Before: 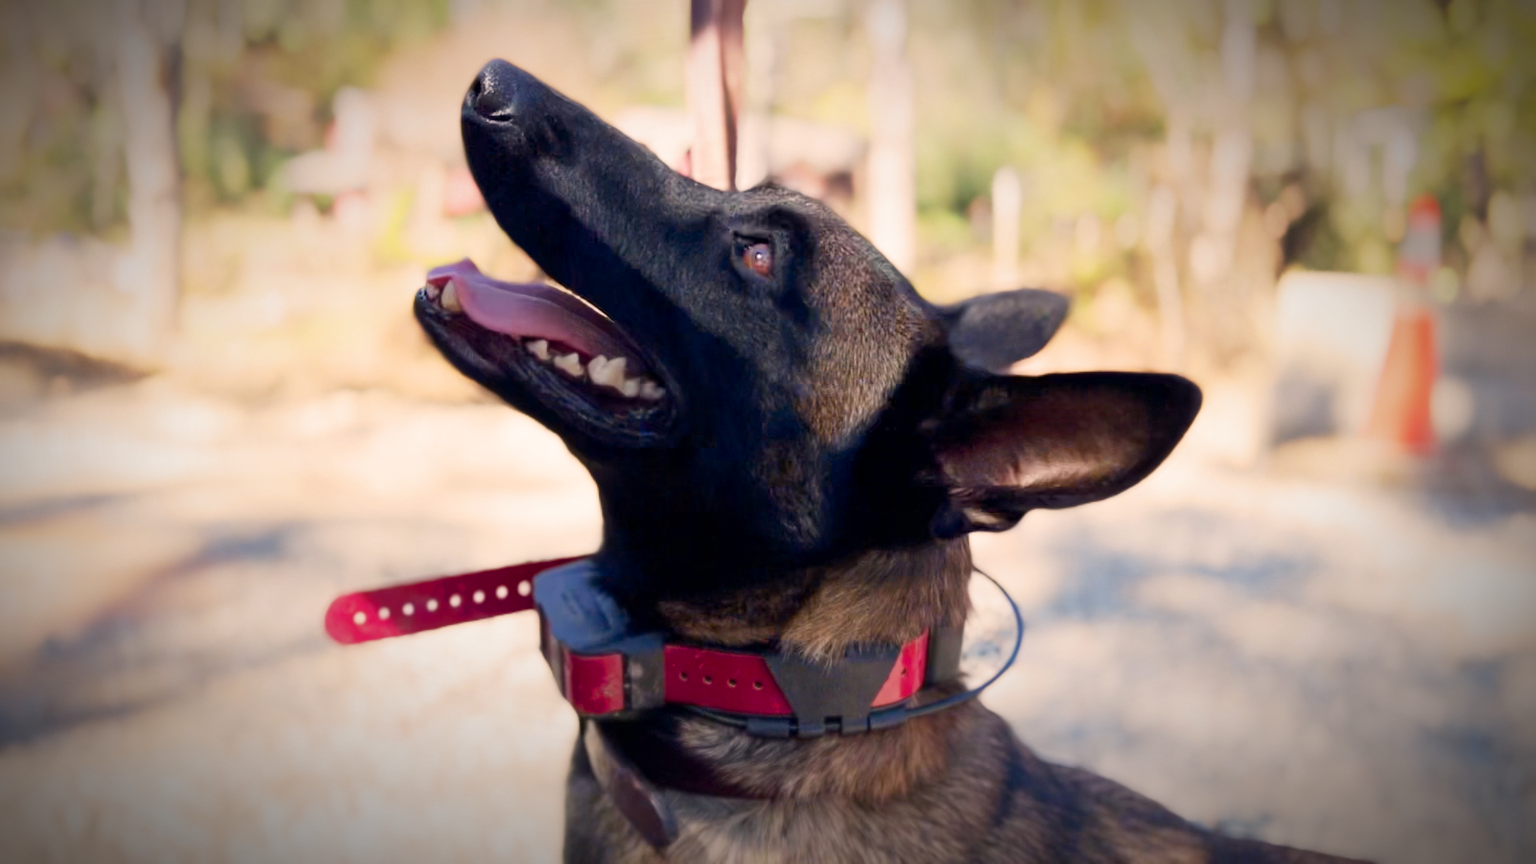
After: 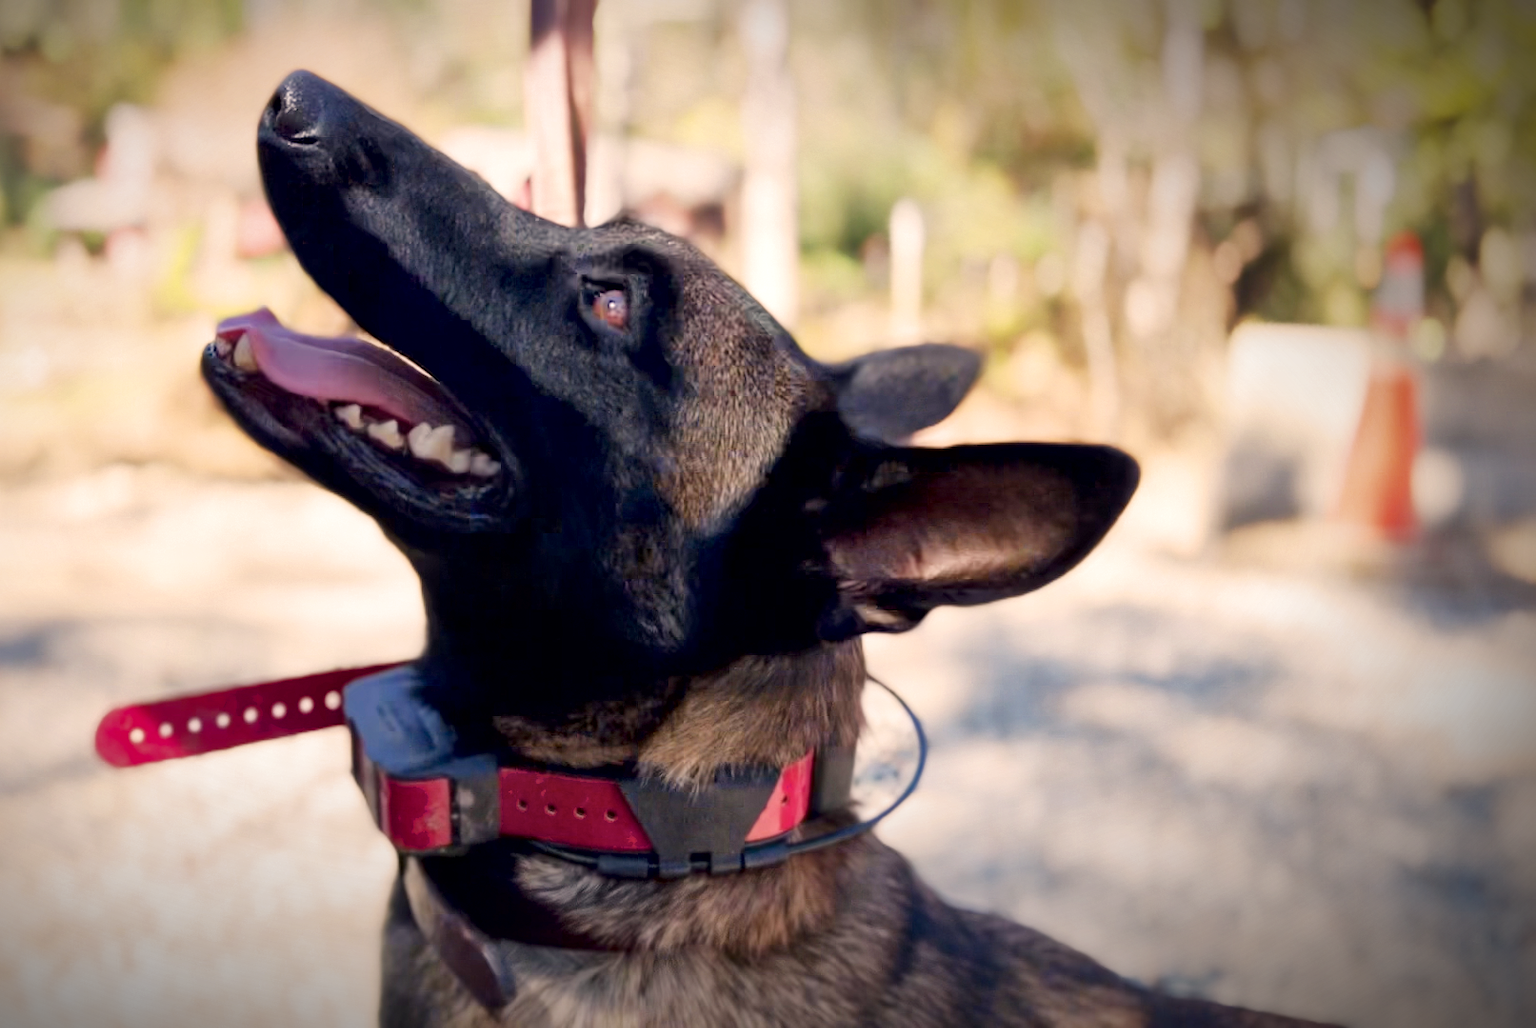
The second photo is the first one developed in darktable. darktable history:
crop: left 15.972%
local contrast: mode bilateral grid, contrast 20, coarseness 50, detail 162%, midtone range 0.2
